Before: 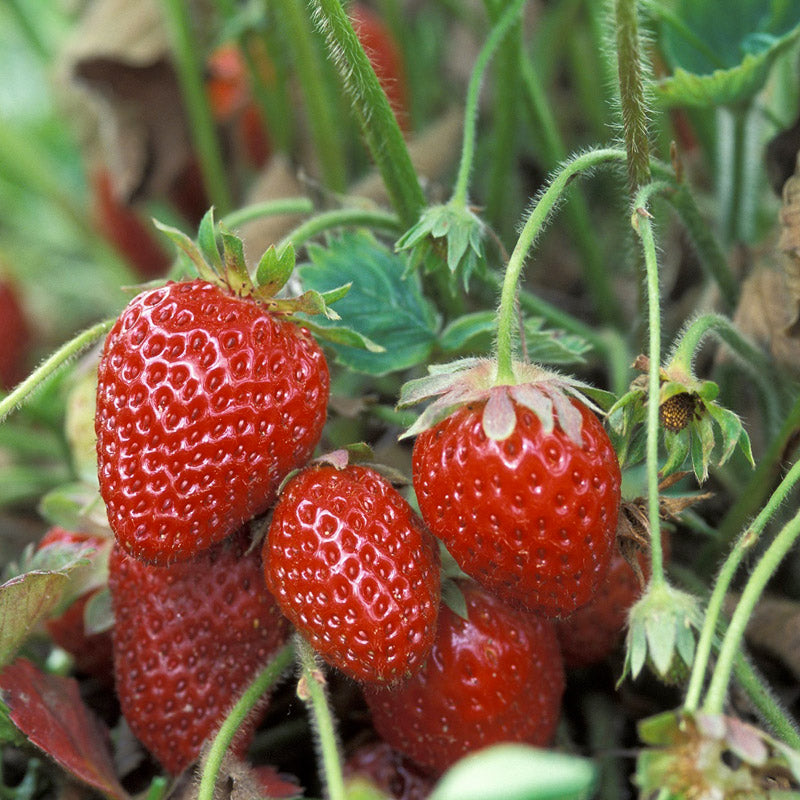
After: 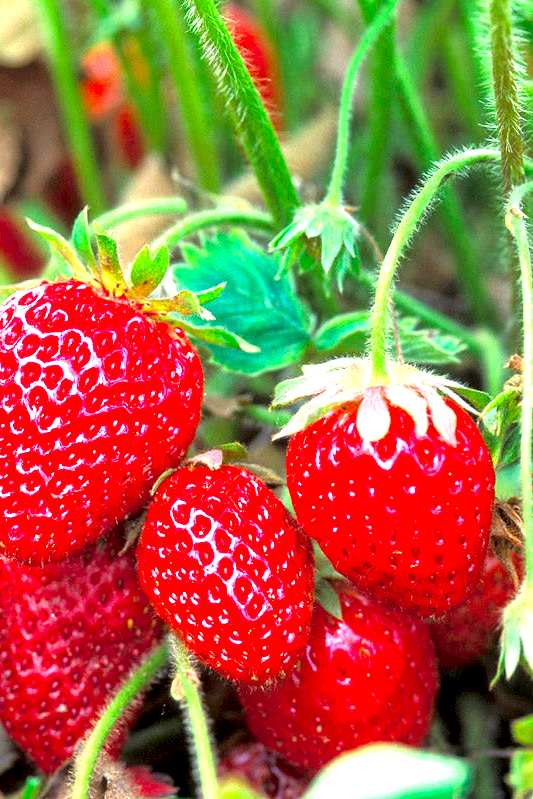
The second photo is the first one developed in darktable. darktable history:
crop and rotate: left 15.754%, right 17.579%
color contrast: green-magenta contrast 1.69, blue-yellow contrast 1.49
exposure: black level correction 0, exposure 1.2 EV, compensate highlight preservation false
local contrast: highlights 25%, shadows 75%, midtone range 0.75
